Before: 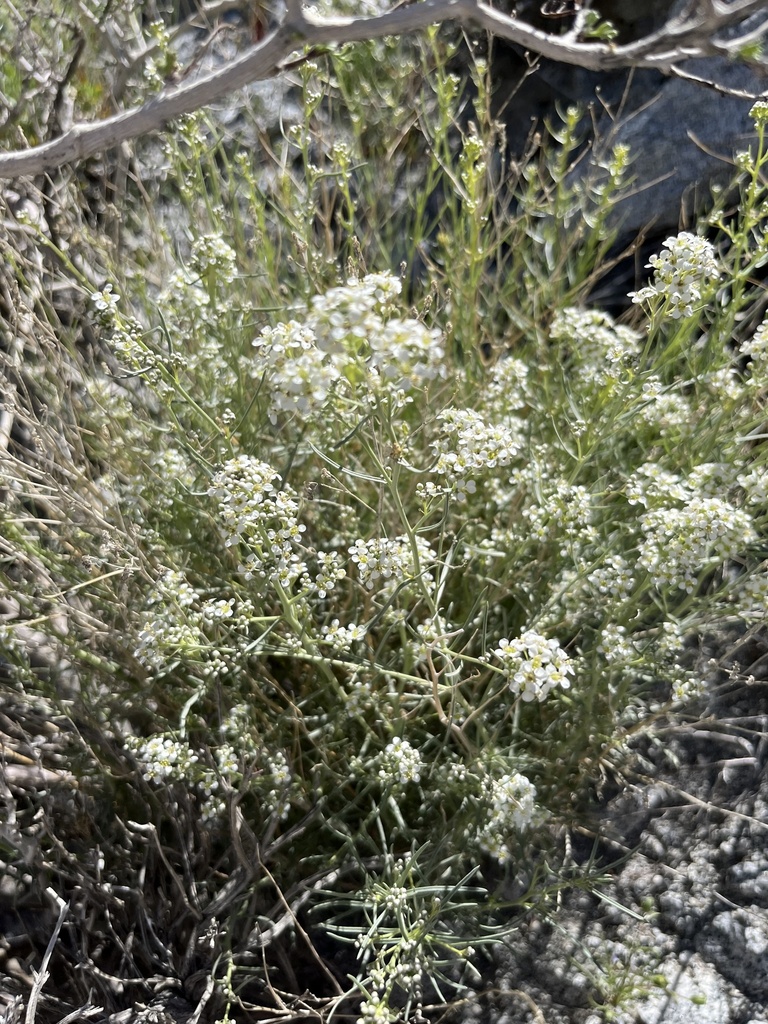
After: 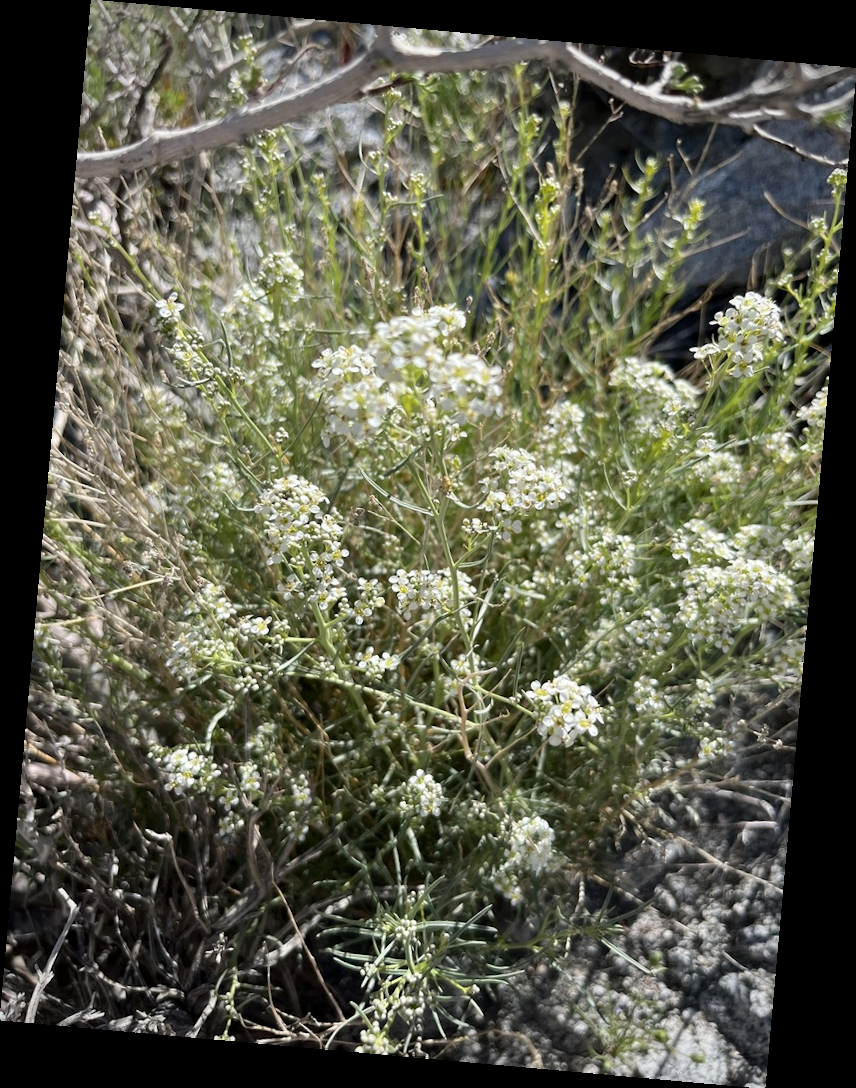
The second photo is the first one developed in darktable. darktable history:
rotate and perspective: rotation 5.12°, automatic cropping off
vignetting: fall-off radius 63.6%
